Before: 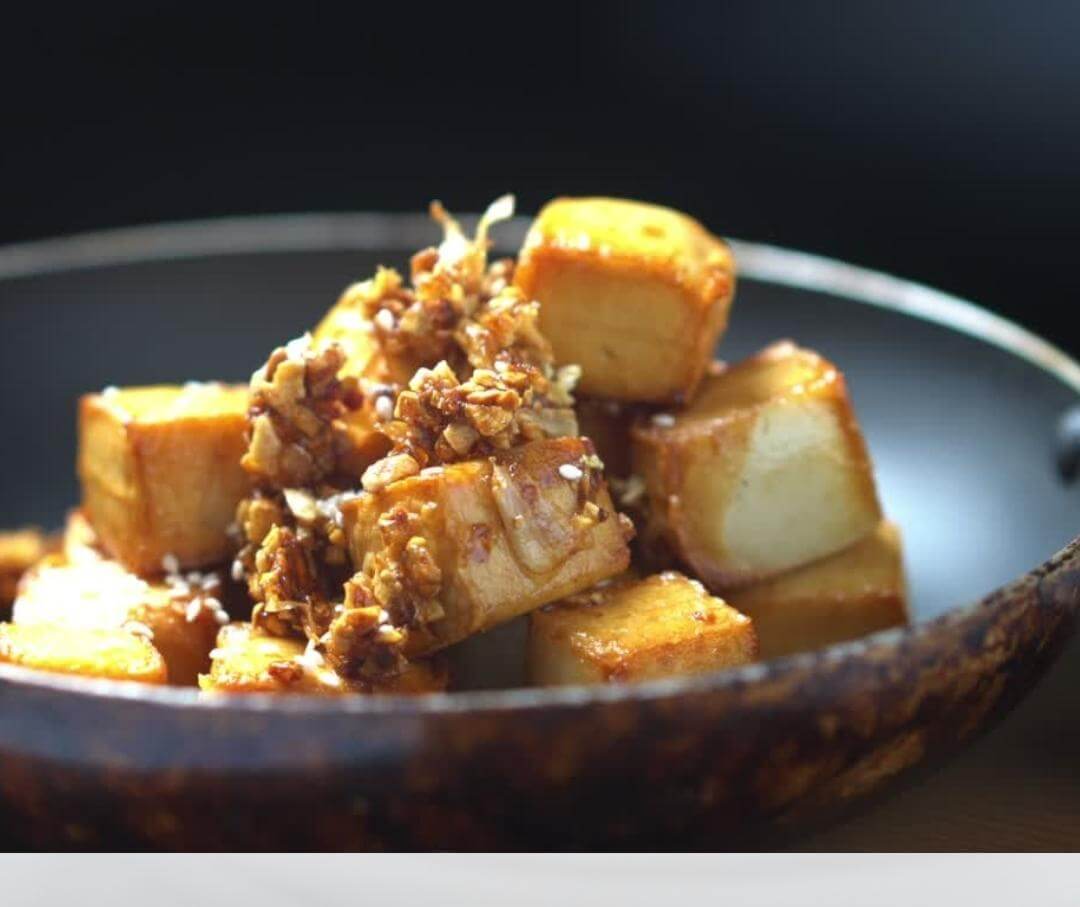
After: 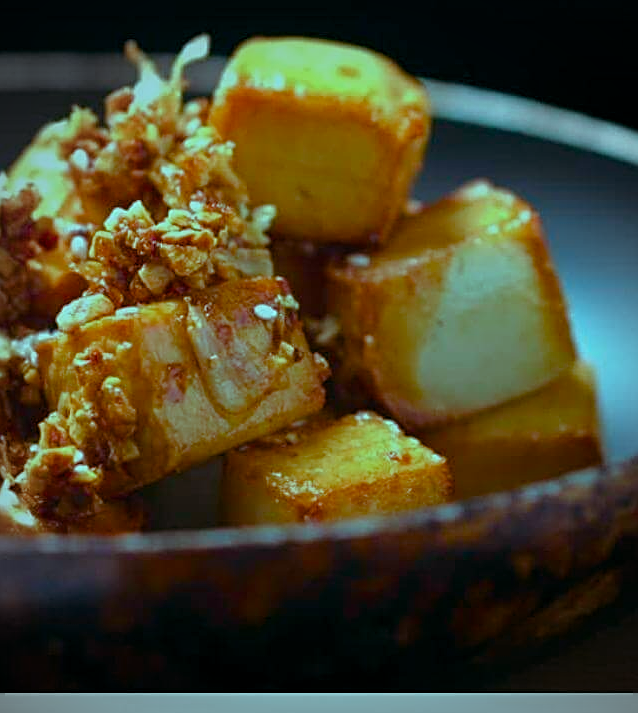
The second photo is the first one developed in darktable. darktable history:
base curve: curves: ch0 [(0, 0) (0.74, 0.67) (1, 1)]
color balance rgb: shadows lift › luminance -7.7%, shadows lift › chroma 2.13%, shadows lift › hue 165.27°, power › luminance -7.77%, power › chroma 1.34%, power › hue 330.55°, highlights gain › luminance -33.33%, highlights gain › chroma 5.68%, highlights gain › hue 217.2°, global offset › luminance -0.33%, global offset › chroma 0.11%, global offset › hue 165.27°, perceptual saturation grading › global saturation 27.72%, perceptual saturation grading › highlights -25%, perceptual saturation grading › mid-tones 25%, perceptual saturation grading › shadows 50%
contrast equalizer: octaves 7, y [[0.5, 0.502, 0.506, 0.511, 0.52, 0.537], [0.5 ×6], [0.505, 0.509, 0.518, 0.534, 0.553, 0.561], [0 ×6], [0 ×6]]
crop and rotate: left 28.256%, top 17.734%, right 12.656%, bottom 3.573%
white balance: red 1.009, blue 0.985
shadows and highlights: shadows -30, highlights 30
sharpen: on, module defaults
vignetting: fall-off start 74.49%, fall-off radius 65.9%, brightness -0.628, saturation -0.68
